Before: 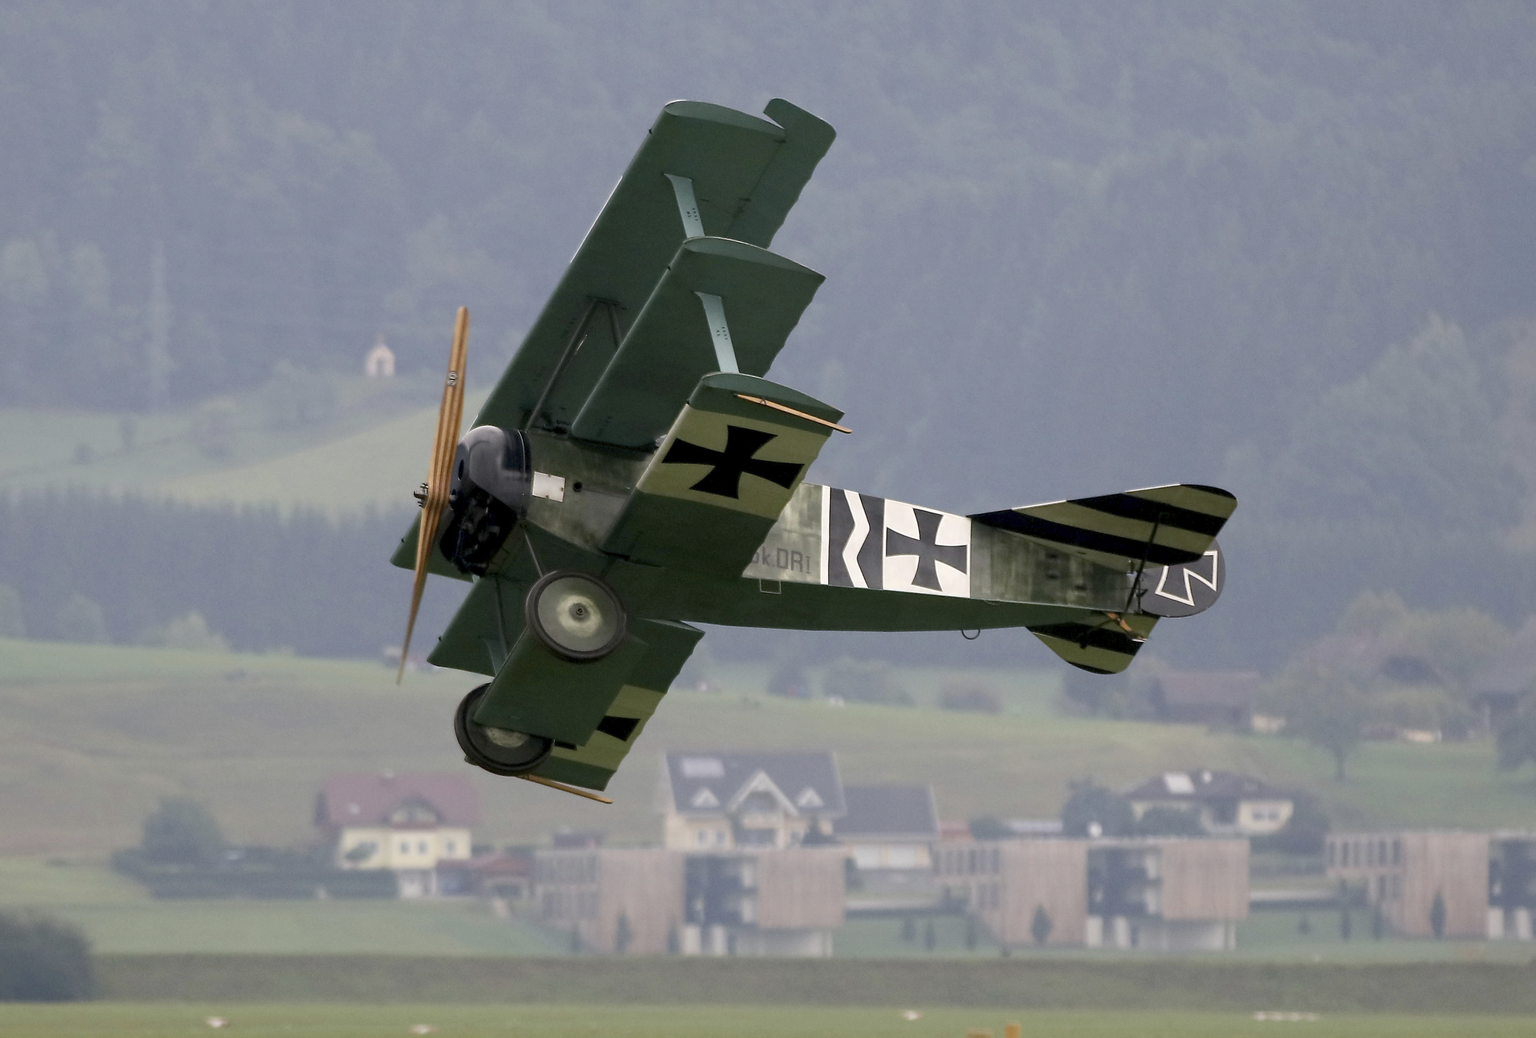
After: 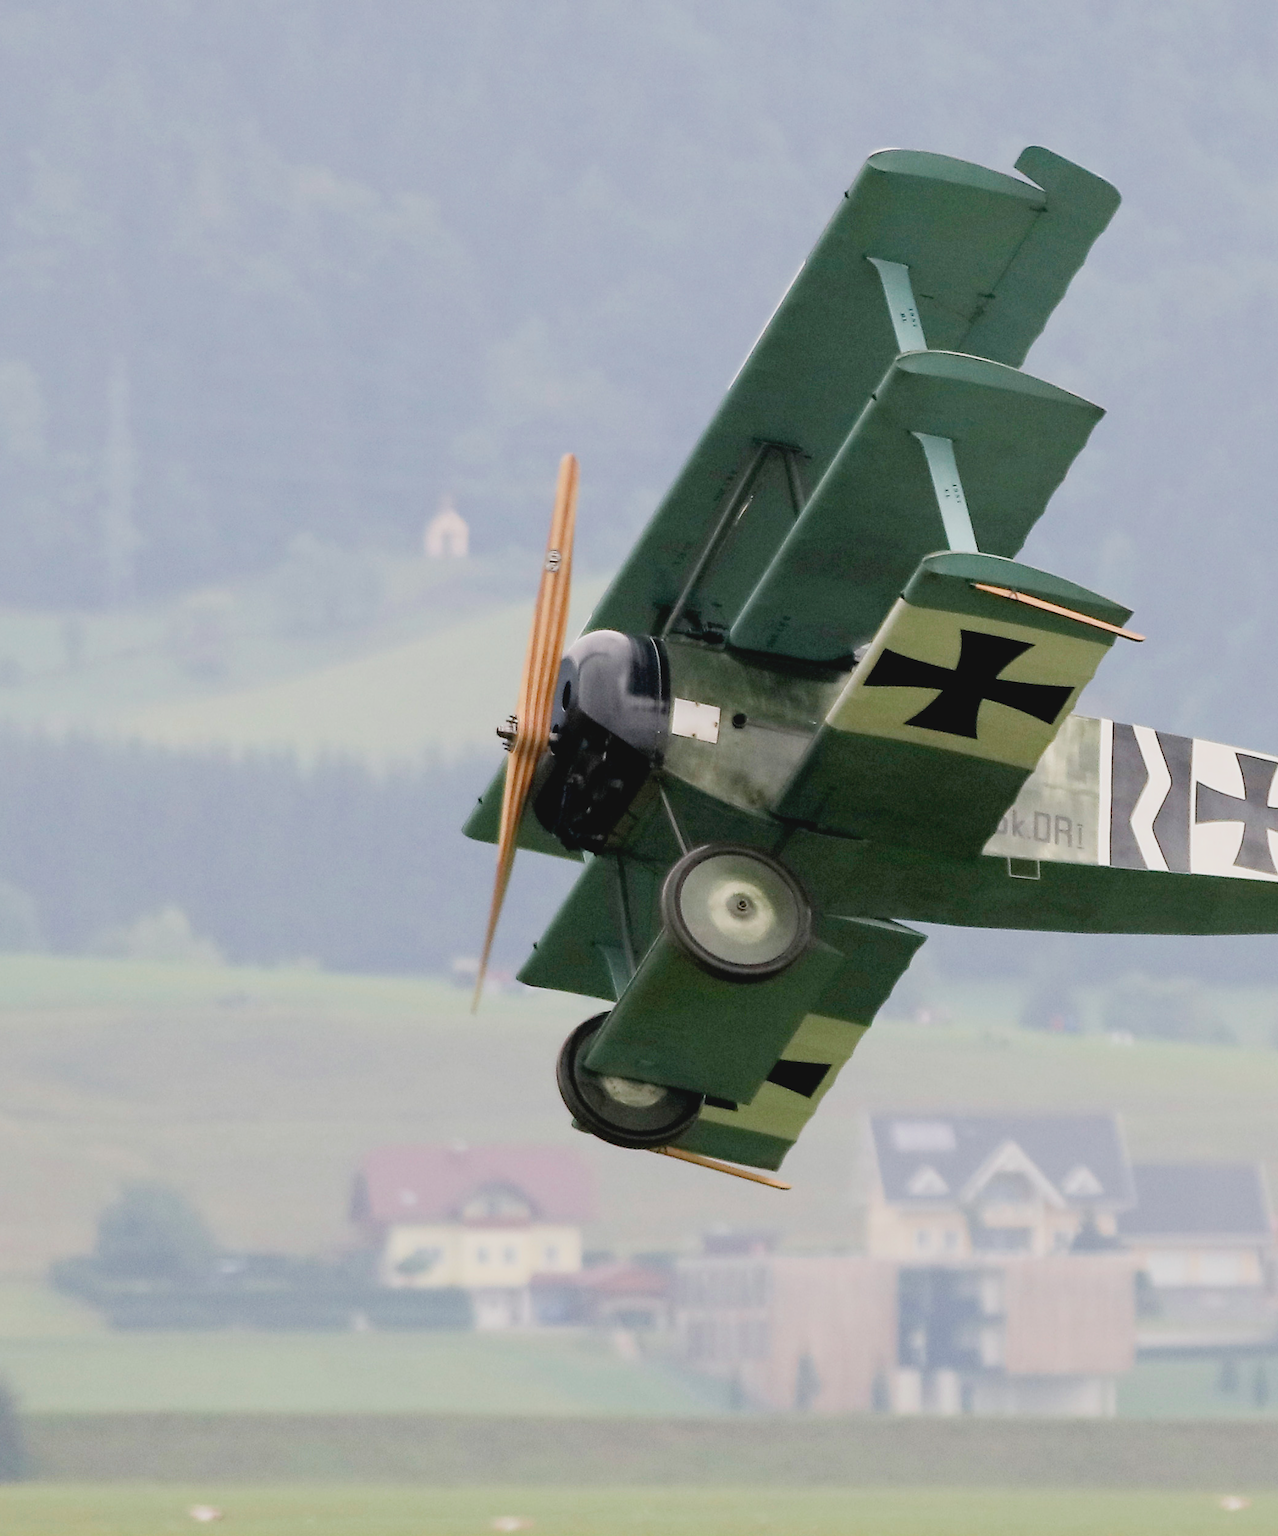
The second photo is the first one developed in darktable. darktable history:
filmic rgb: black relative exposure -7.65 EV, white relative exposure 4.56 EV, hardness 3.61
exposure: black level correction 0, exposure 1.173 EV, compensate exposure bias true, compensate highlight preservation false
contrast brightness saturation: contrast -0.1, saturation -0.1
crop: left 5.114%, right 38.589%
